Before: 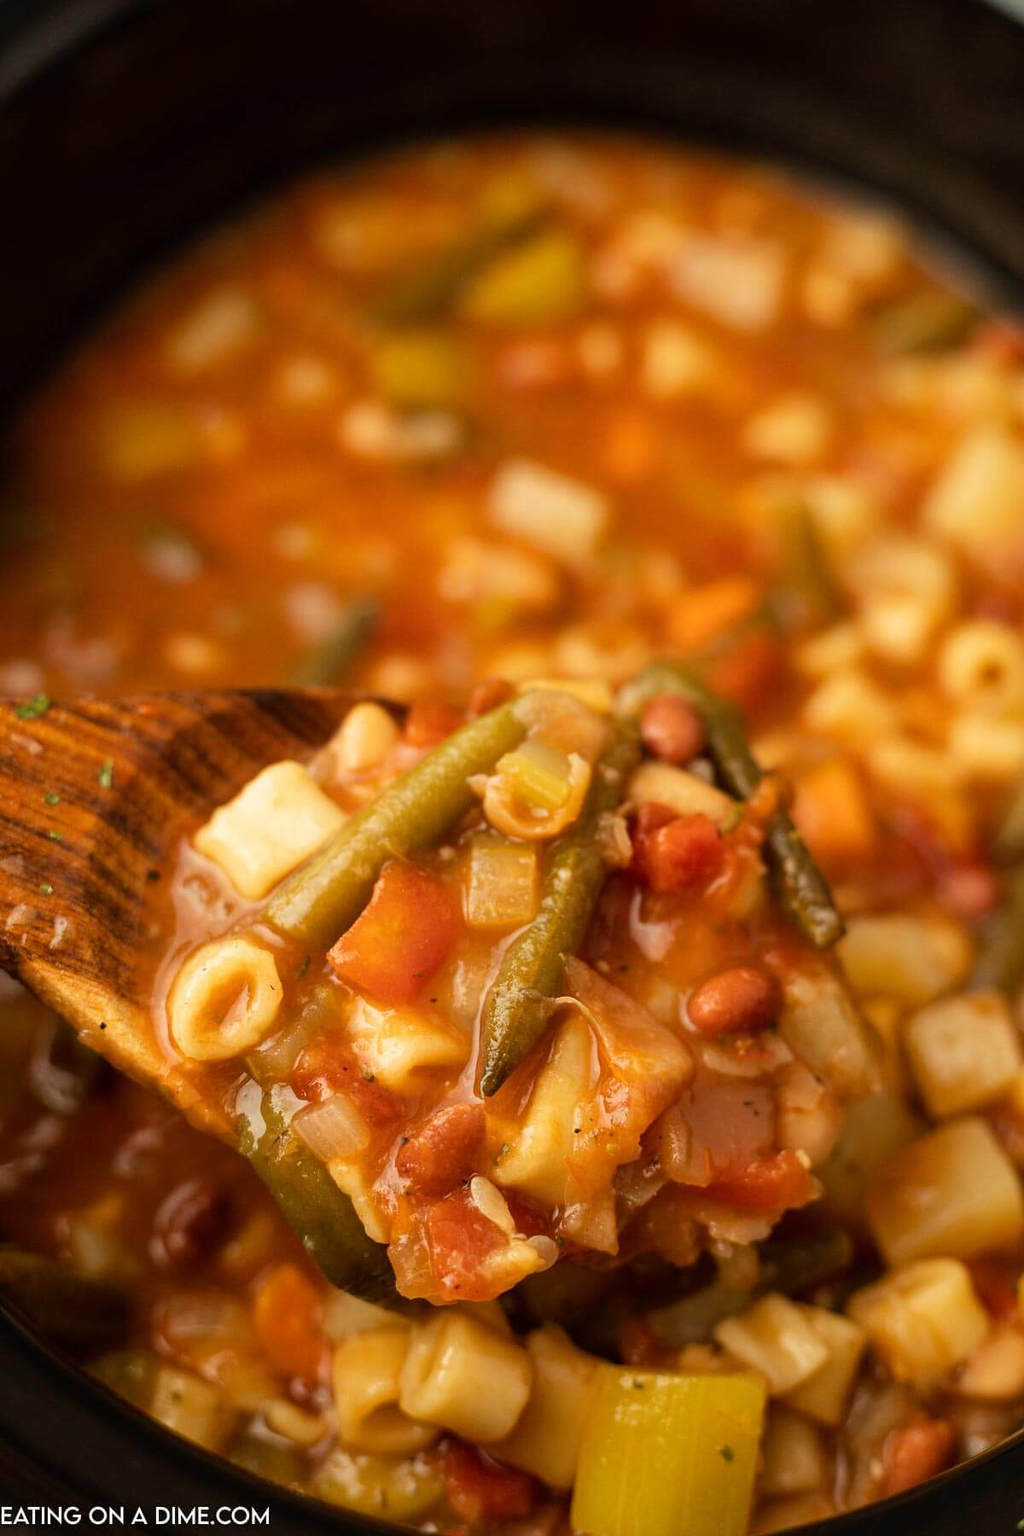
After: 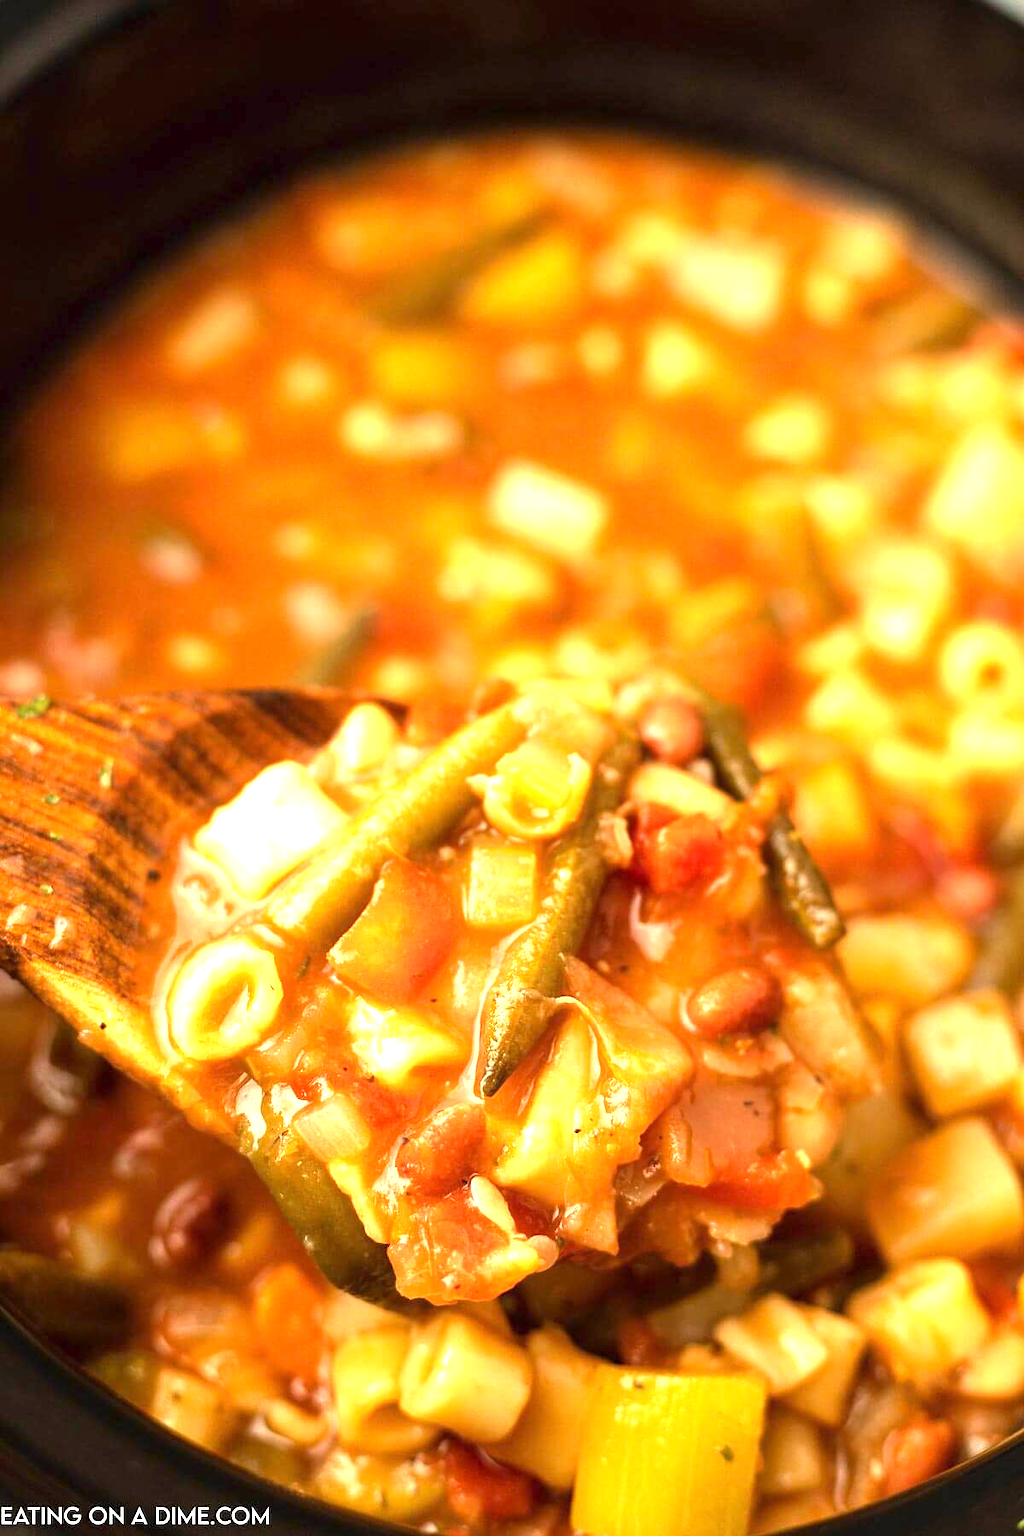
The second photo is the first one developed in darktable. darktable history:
exposure: exposure 1.499 EV, compensate highlight preservation false
